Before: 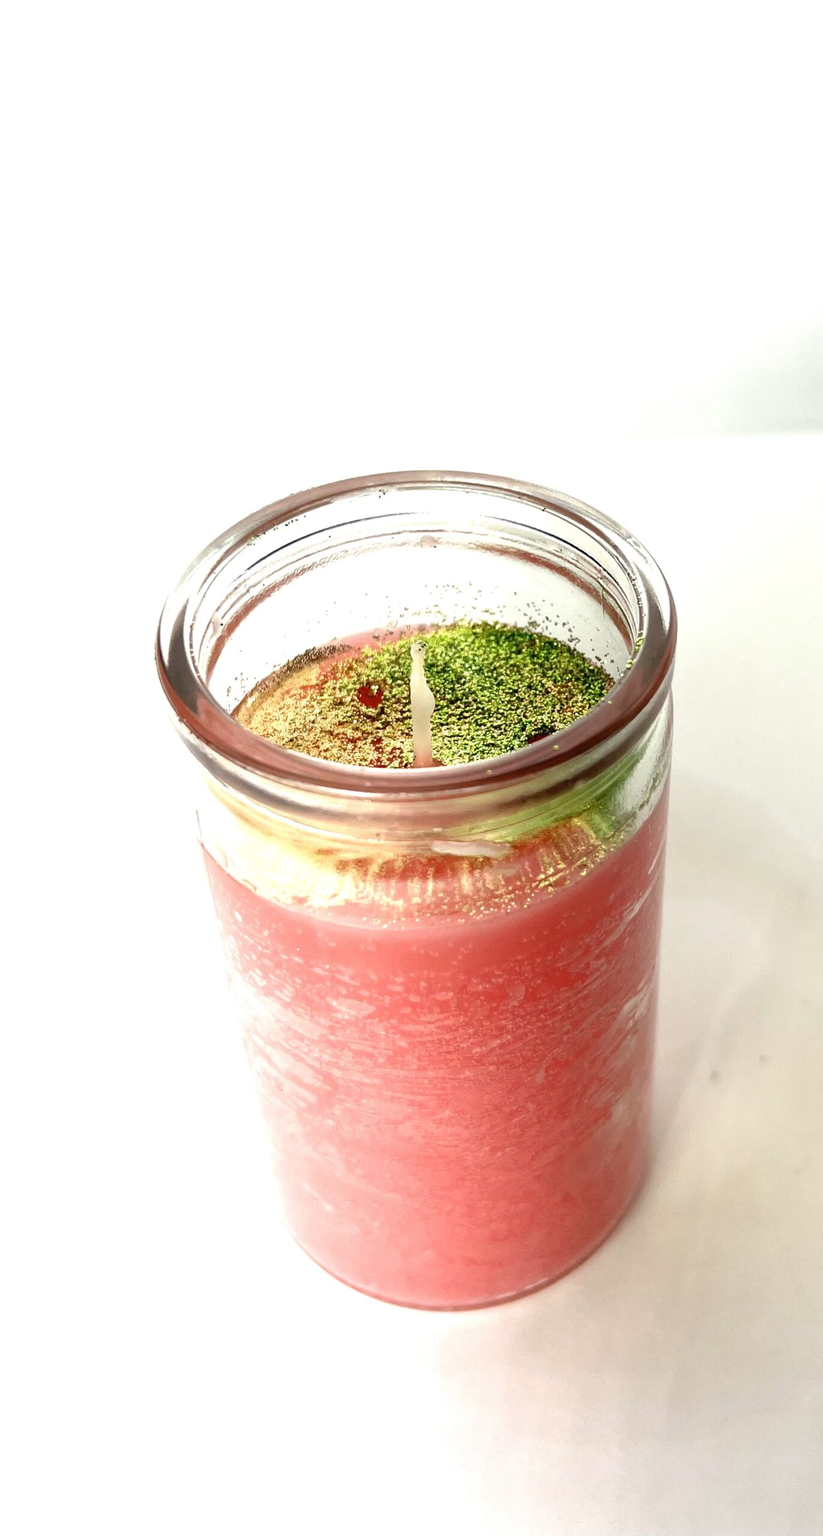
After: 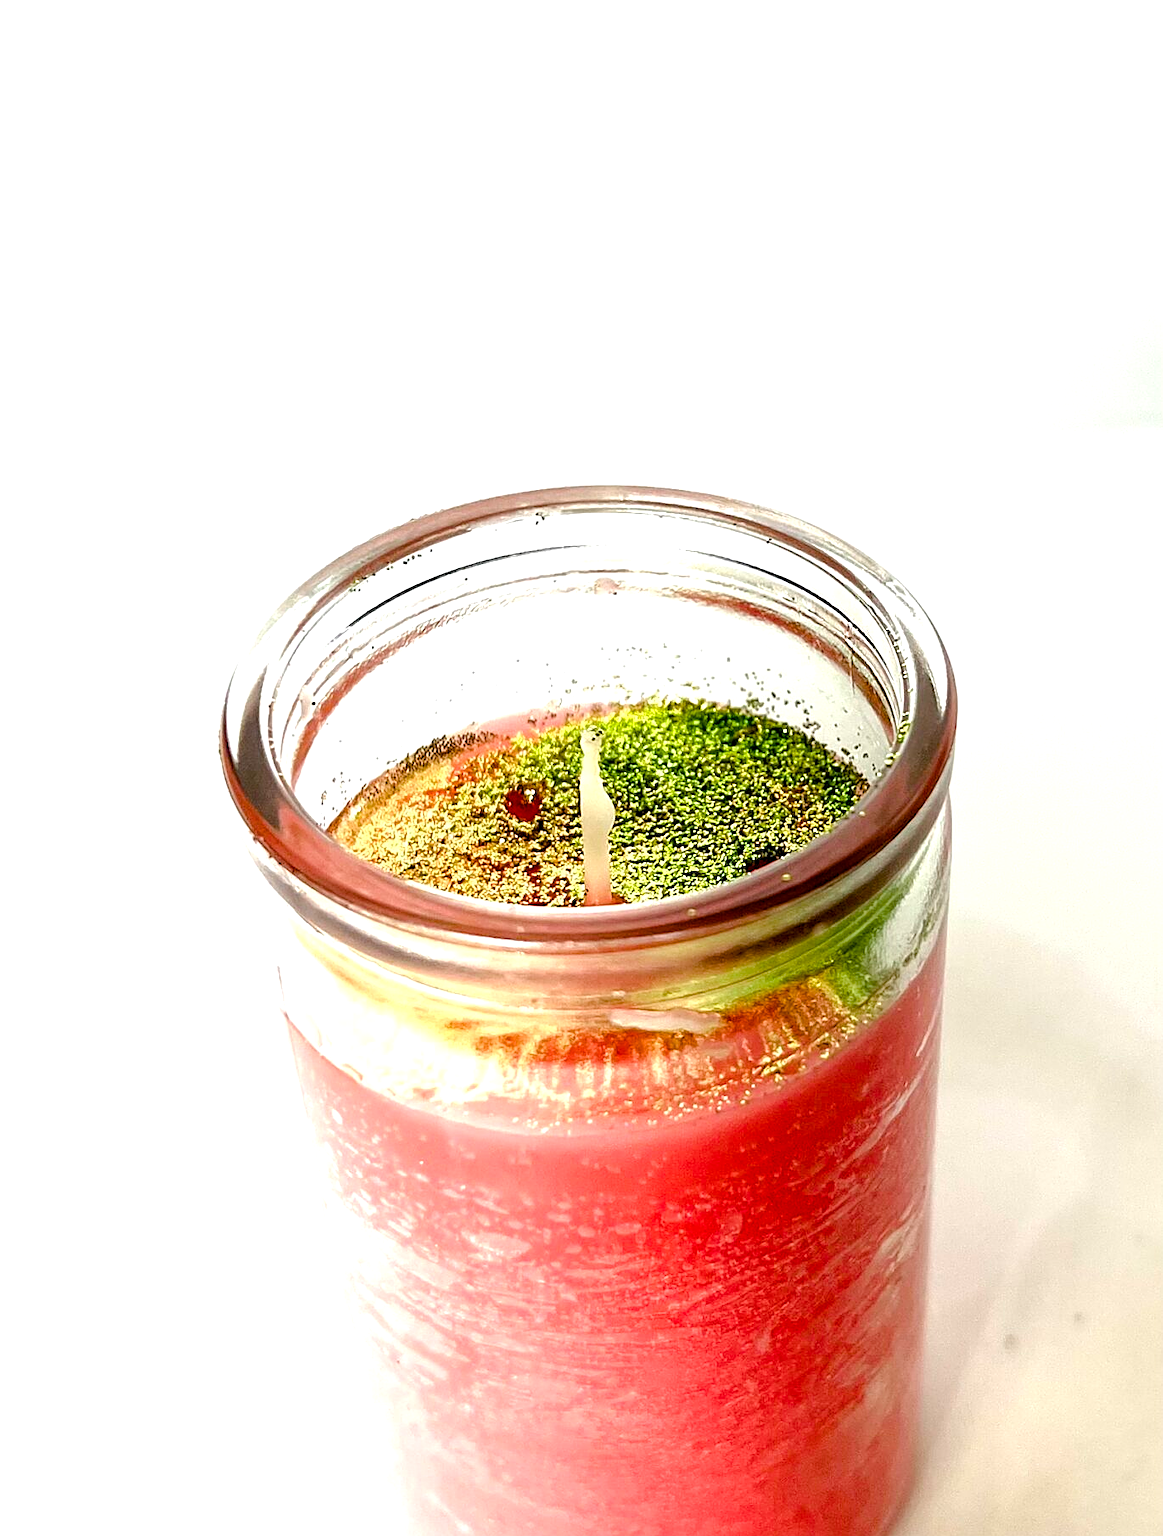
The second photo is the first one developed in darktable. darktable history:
crop and rotate: top 8.293%, bottom 20.996%
sharpen: on, module defaults
color balance rgb: global offset › luminance -0.51%, perceptual saturation grading › global saturation 27.53%, perceptual saturation grading › highlights -25%, perceptual saturation grading › shadows 25%, perceptual brilliance grading › highlights 6.62%, perceptual brilliance grading › mid-tones 17.07%, perceptual brilliance grading › shadows -5.23%
local contrast: highlights 100%, shadows 100%, detail 120%, midtone range 0.2
